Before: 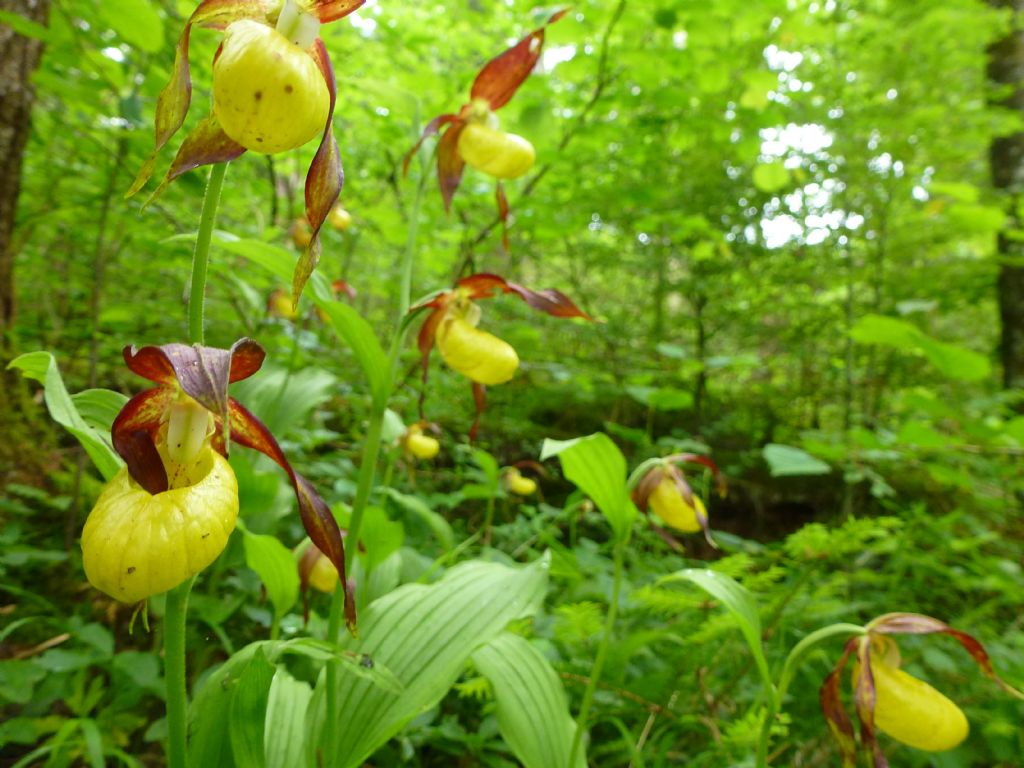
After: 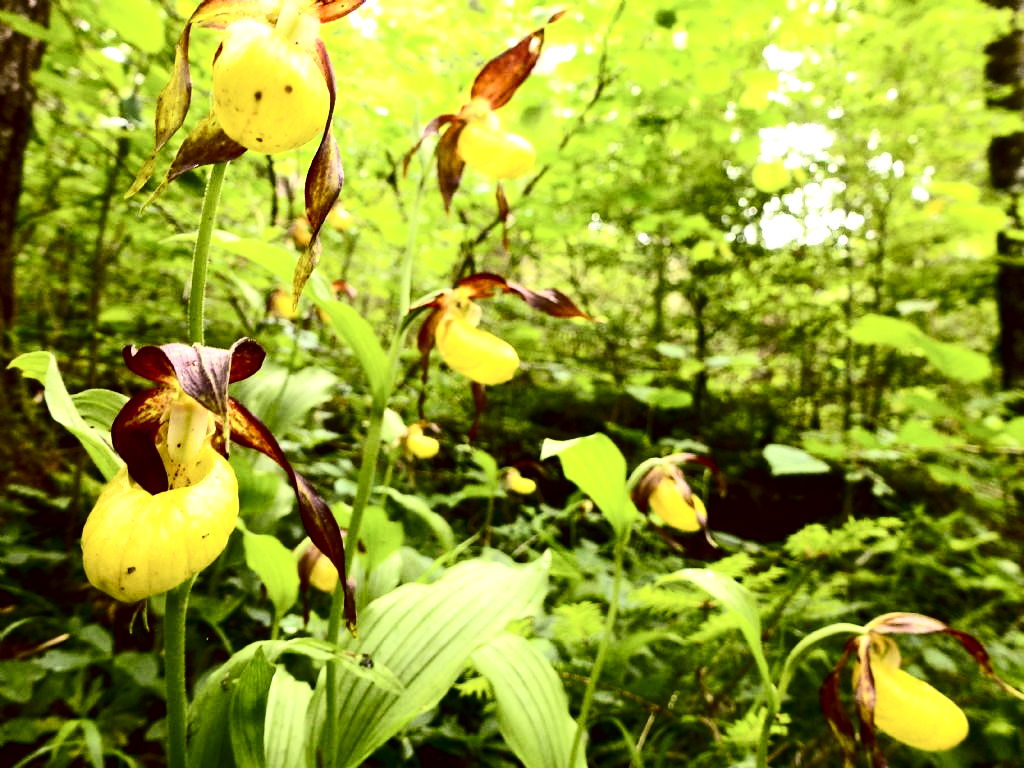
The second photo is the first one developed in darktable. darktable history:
tone equalizer: -8 EV -1.08 EV, -7 EV -1.01 EV, -6 EV -0.867 EV, -5 EV -0.578 EV, -3 EV 0.578 EV, -2 EV 0.867 EV, -1 EV 1.01 EV, +0 EV 1.08 EV, edges refinement/feathering 500, mask exposure compensation -1.57 EV, preserve details no
contrast brightness saturation: contrast 0.28
exposure: black level correction 0.016, exposure -0.009 EV, compensate highlight preservation false
color correction: highlights a* 10.21, highlights b* 9.79, shadows a* 8.61, shadows b* 7.88, saturation 0.8
